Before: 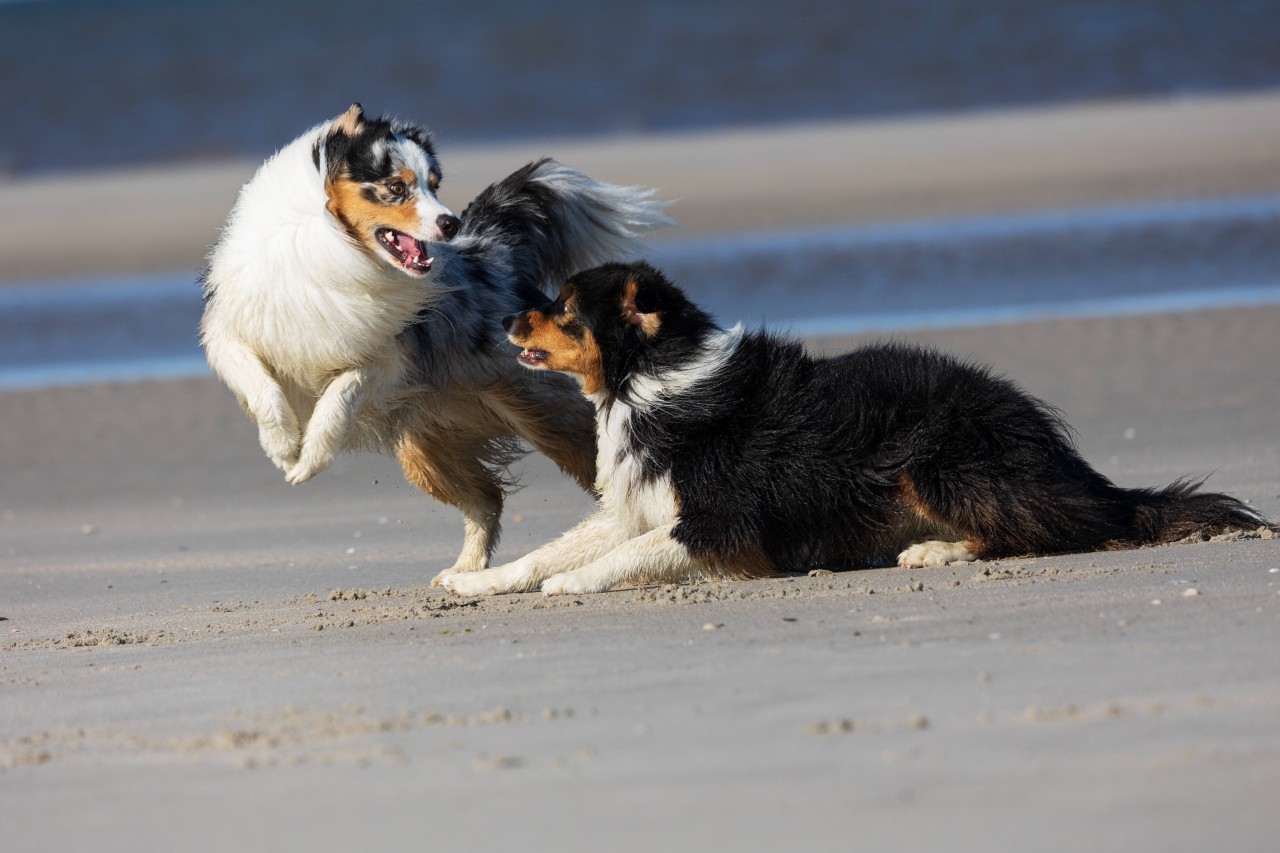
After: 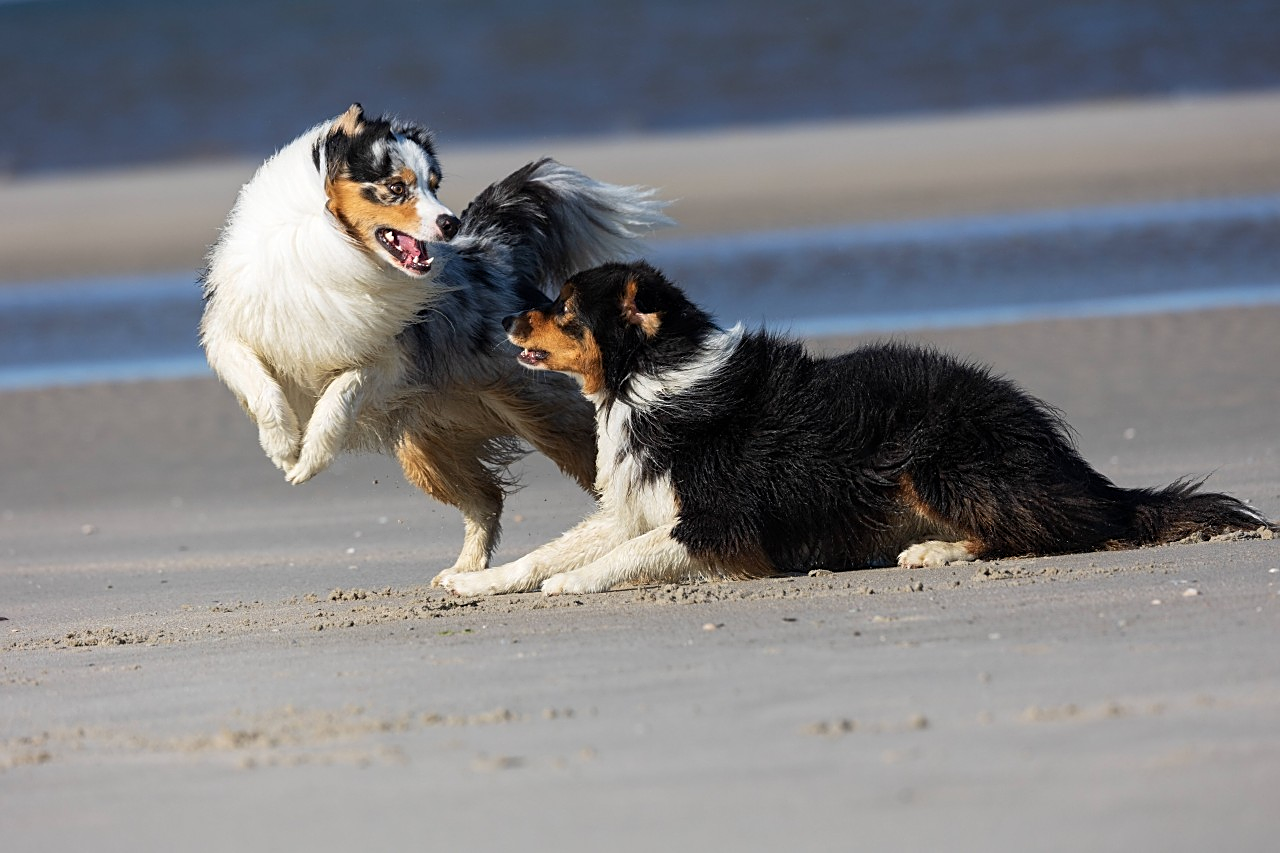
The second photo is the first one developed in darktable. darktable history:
sharpen: on, module defaults
levels: levels [0, 0.492, 0.984]
